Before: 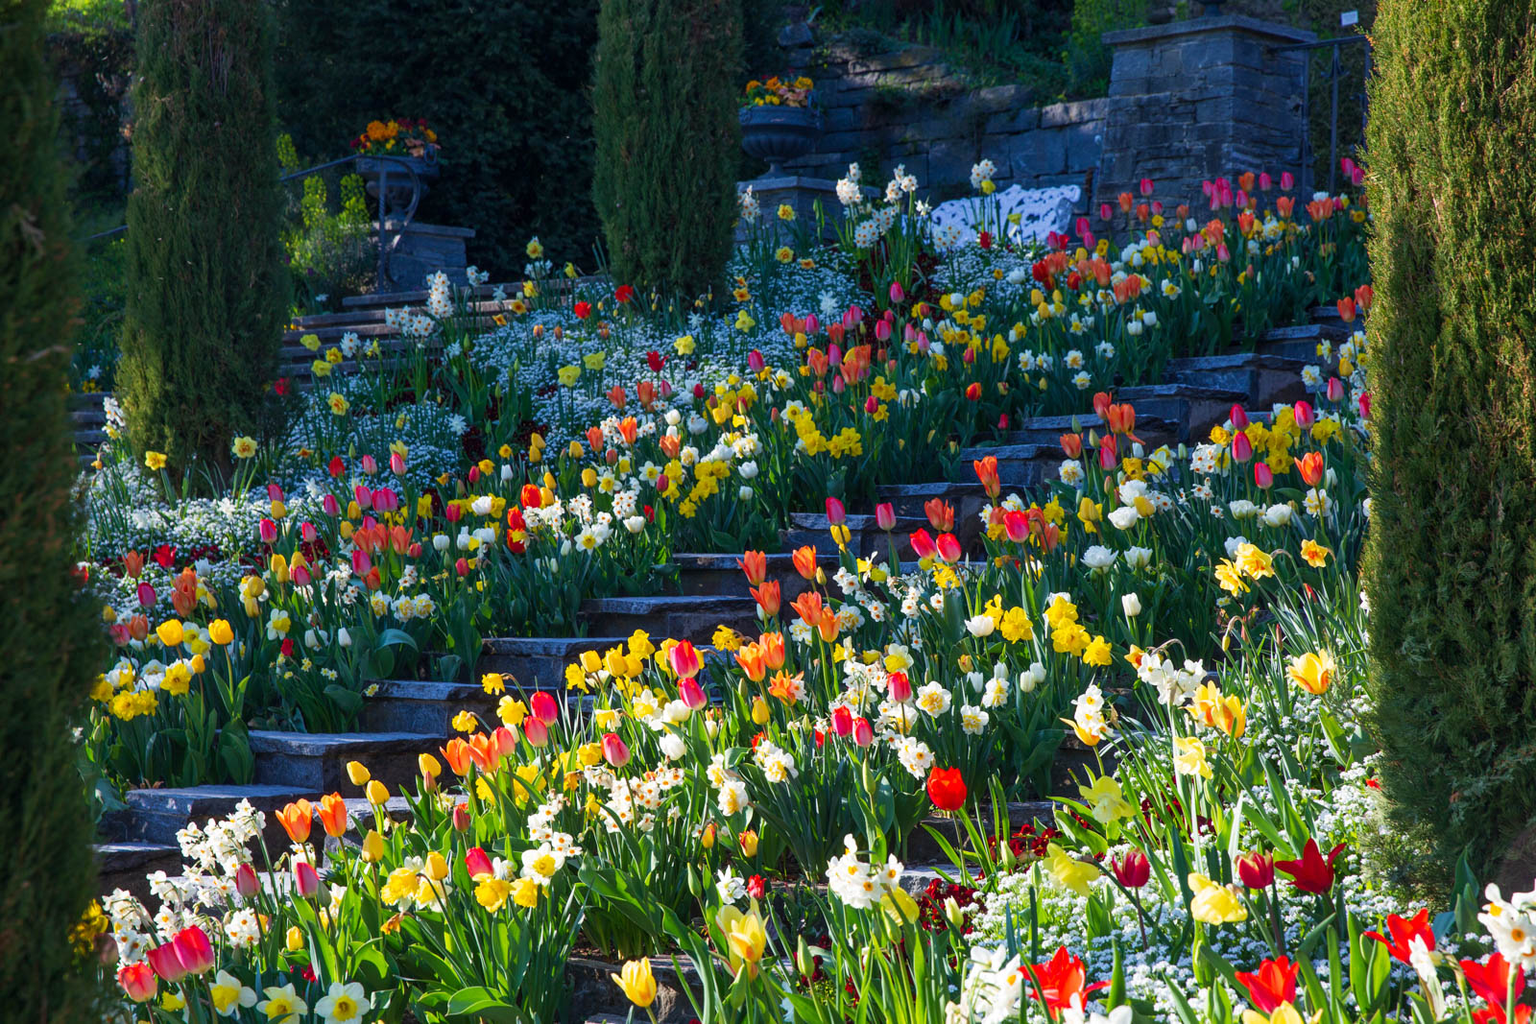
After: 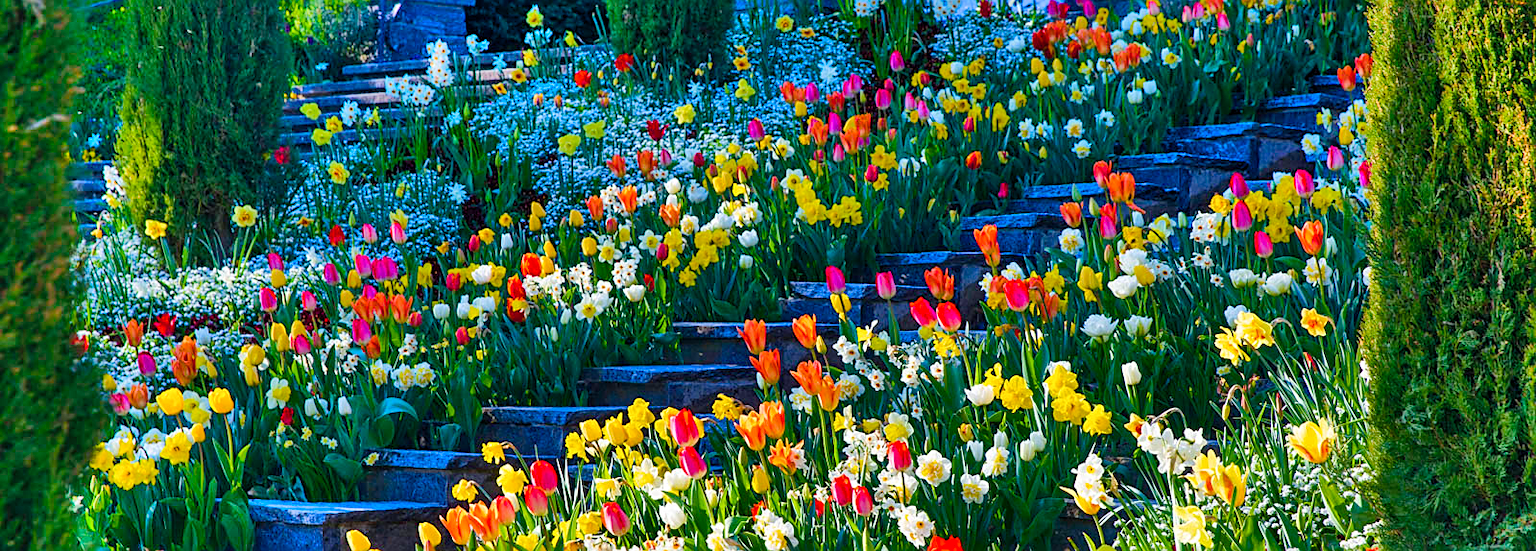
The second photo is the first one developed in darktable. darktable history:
color balance rgb: shadows lift › chroma 2.042%, shadows lift › hue 221.39°, linear chroma grading › shadows 9.893%, linear chroma grading › highlights 9.117%, linear chroma grading › global chroma 14.901%, linear chroma grading › mid-tones 14.705%, perceptual saturation grading › global saturation 13.885%, perceptual saturation grading › highlights -30.613%, perceptual saturation grading › shadows 51.214%
crop and rotate: top 22.668%, bottom 23.524%
sharpen: on, module defaults
shadows and highlights: shadows 73.63, highlights -60.91, highlights color adjustment 55.44%, soften with gaussian
